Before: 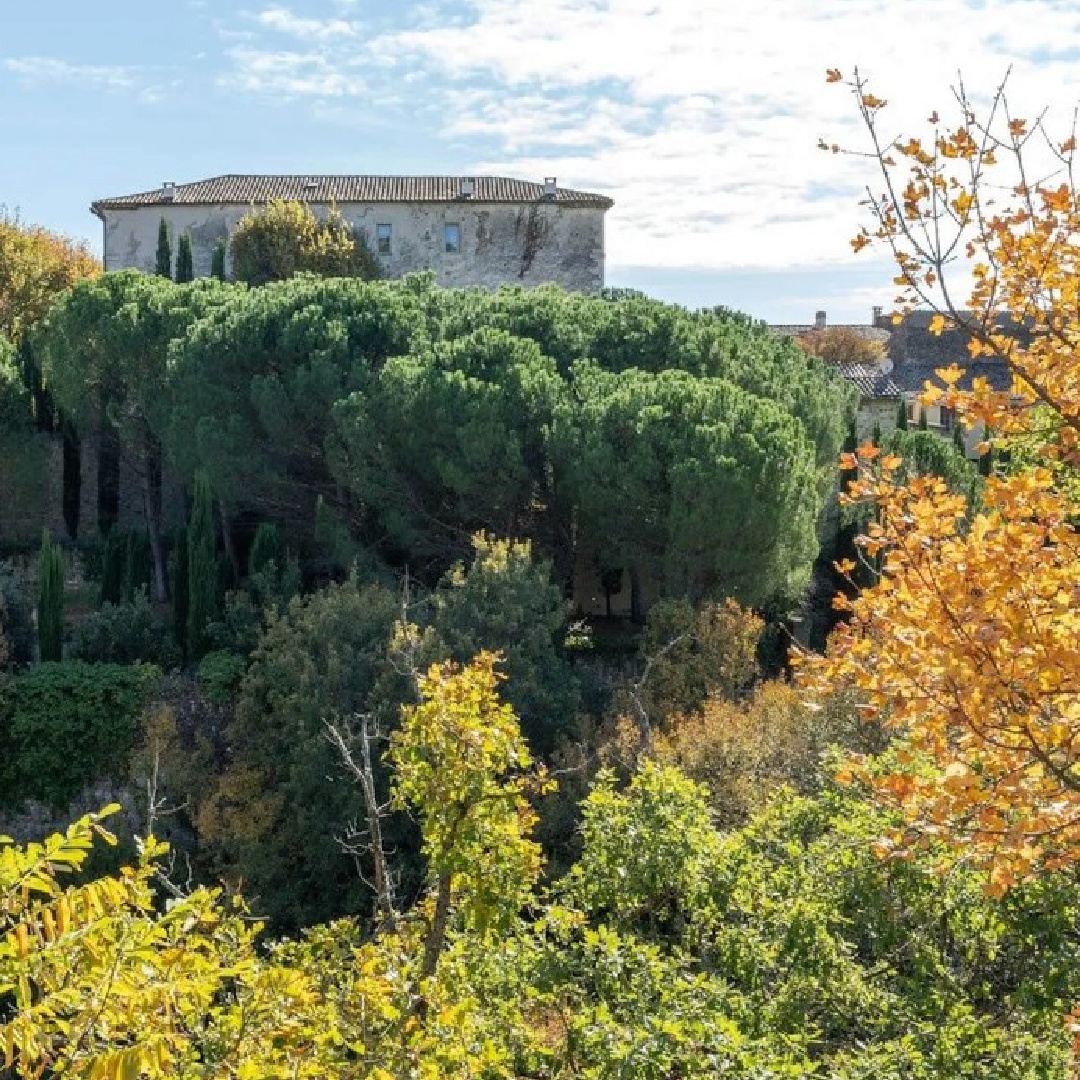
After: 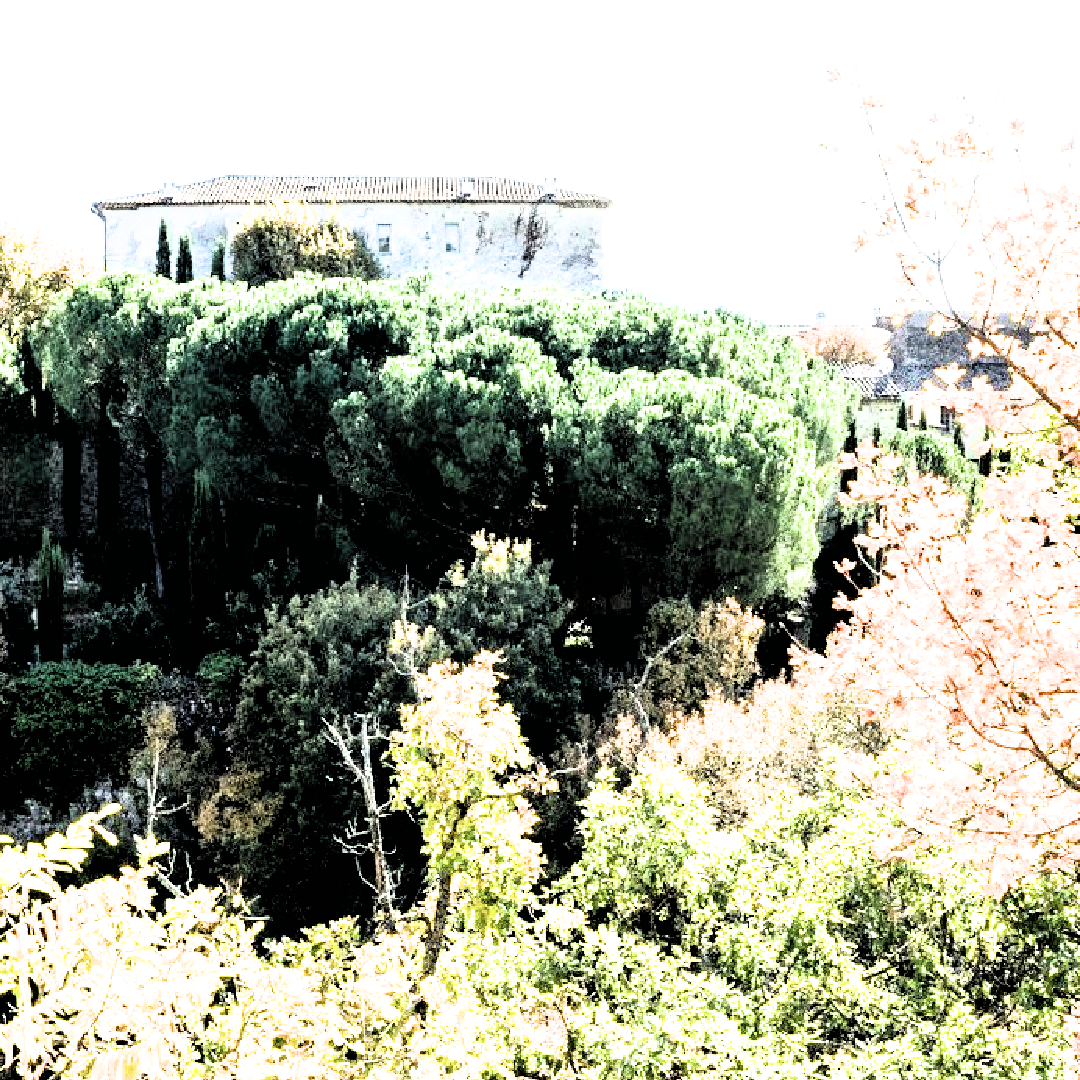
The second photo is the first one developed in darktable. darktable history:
exposure: exposure 0.6 EV, compensate highlight preservation false
filmic rgb: black relative exposure -3.57 EV, white relative exposure 2.29 EV, hardness 3.41
rgb curve: curves: ch0 [(0, 0) (0.21, 0.15) (0.24, 0.21) (0.5, 0.75) (0.75, 0.96) (0.89, 0.99) (1, 1)]; ch1 [(0, 0.02) (0.21, 0.13) (0.25, 0.2) (0.5, 0.67) (0.75, 0.9) (0.89, 0.97) (1, 1)]; ch2 [(0, 0.02) (0.21, 0.13) (0.25, 0.2) (0.5, 0.67) (0.75, 0.9) (0.89, 0.97) (1, 1)], compensate middle gray true
